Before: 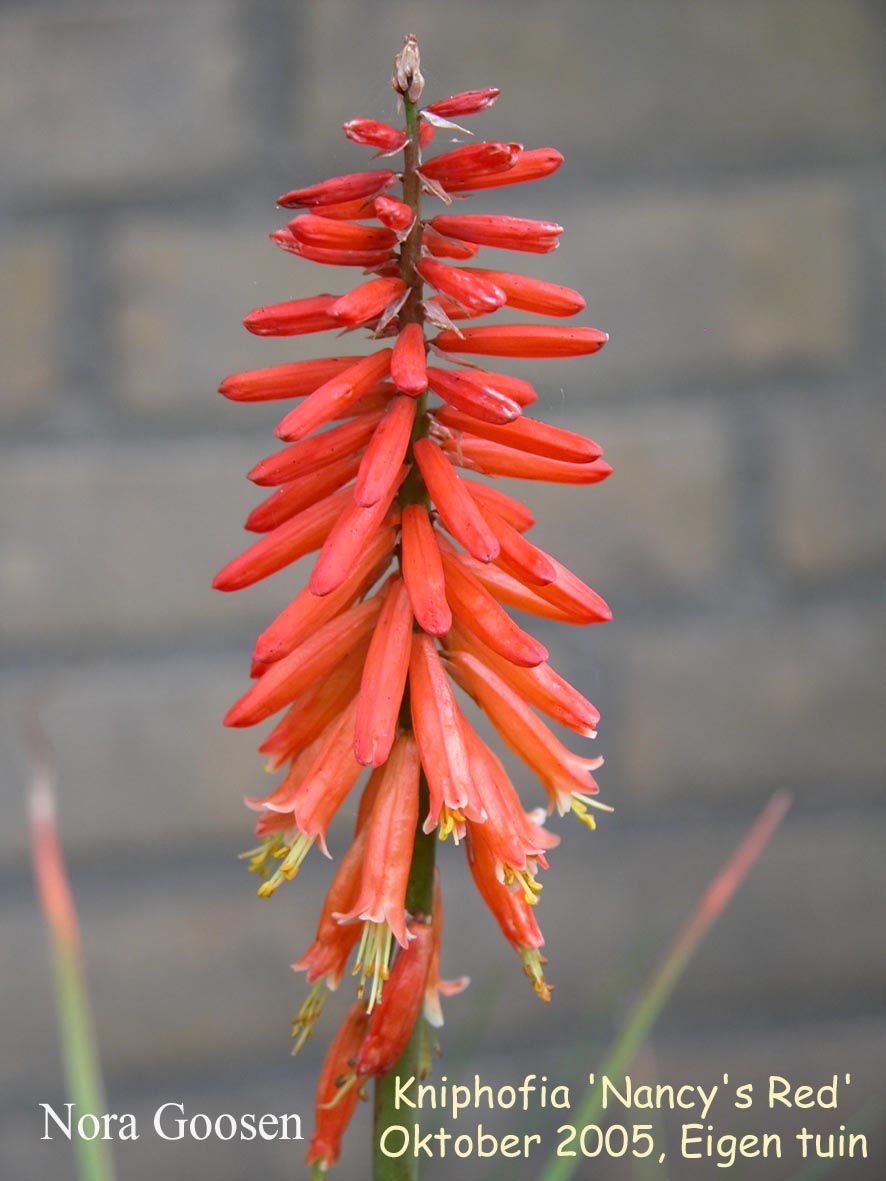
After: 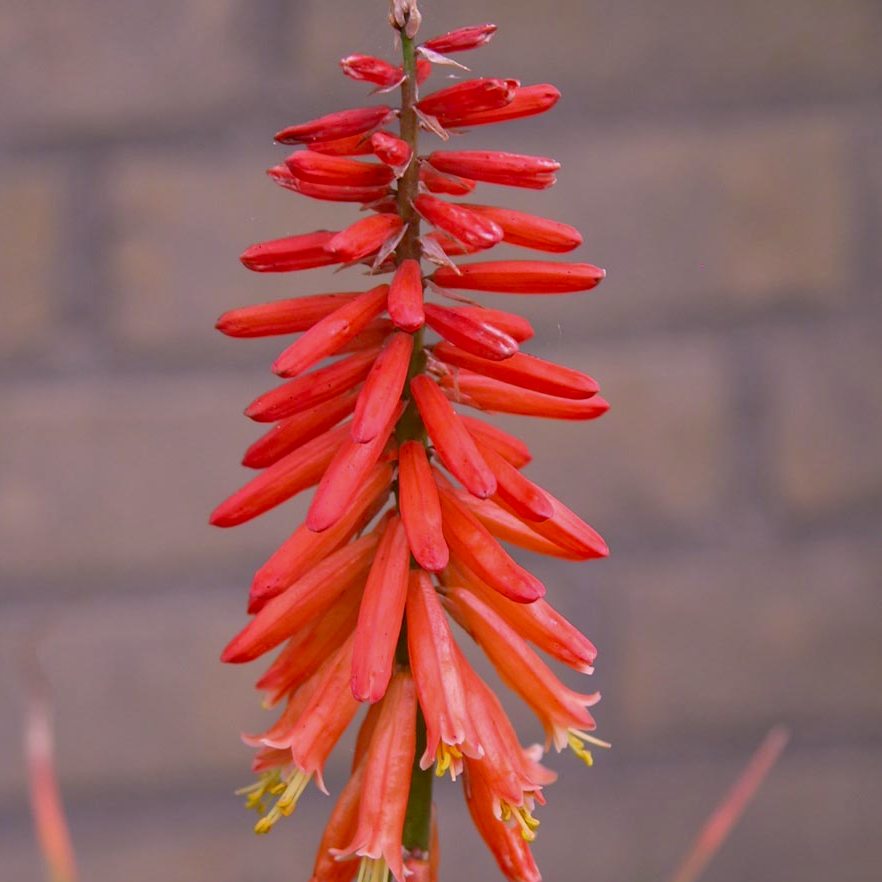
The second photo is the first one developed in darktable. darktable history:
tone equalizer: -8 EV 0.25 EV, -7 EV 0.417 EV, -6 EV 0.417 EV, -5 EV 0.25 EV, -3 EV -0.25 EV, -2 EV -0.417 EV, -1 EV -0.417 EV, +0 EV -0.25 EV, edges refinement/feathering 500, mask exposure compensation -1.57 EV, preserve details guided filter
crop: left 0.387%, top 5.469%, bottom 19.809%
white balance: red 0.967, blue 1.119, emerald 0.756
color correction: highlights a* 17.88, highlights b* 18.79
